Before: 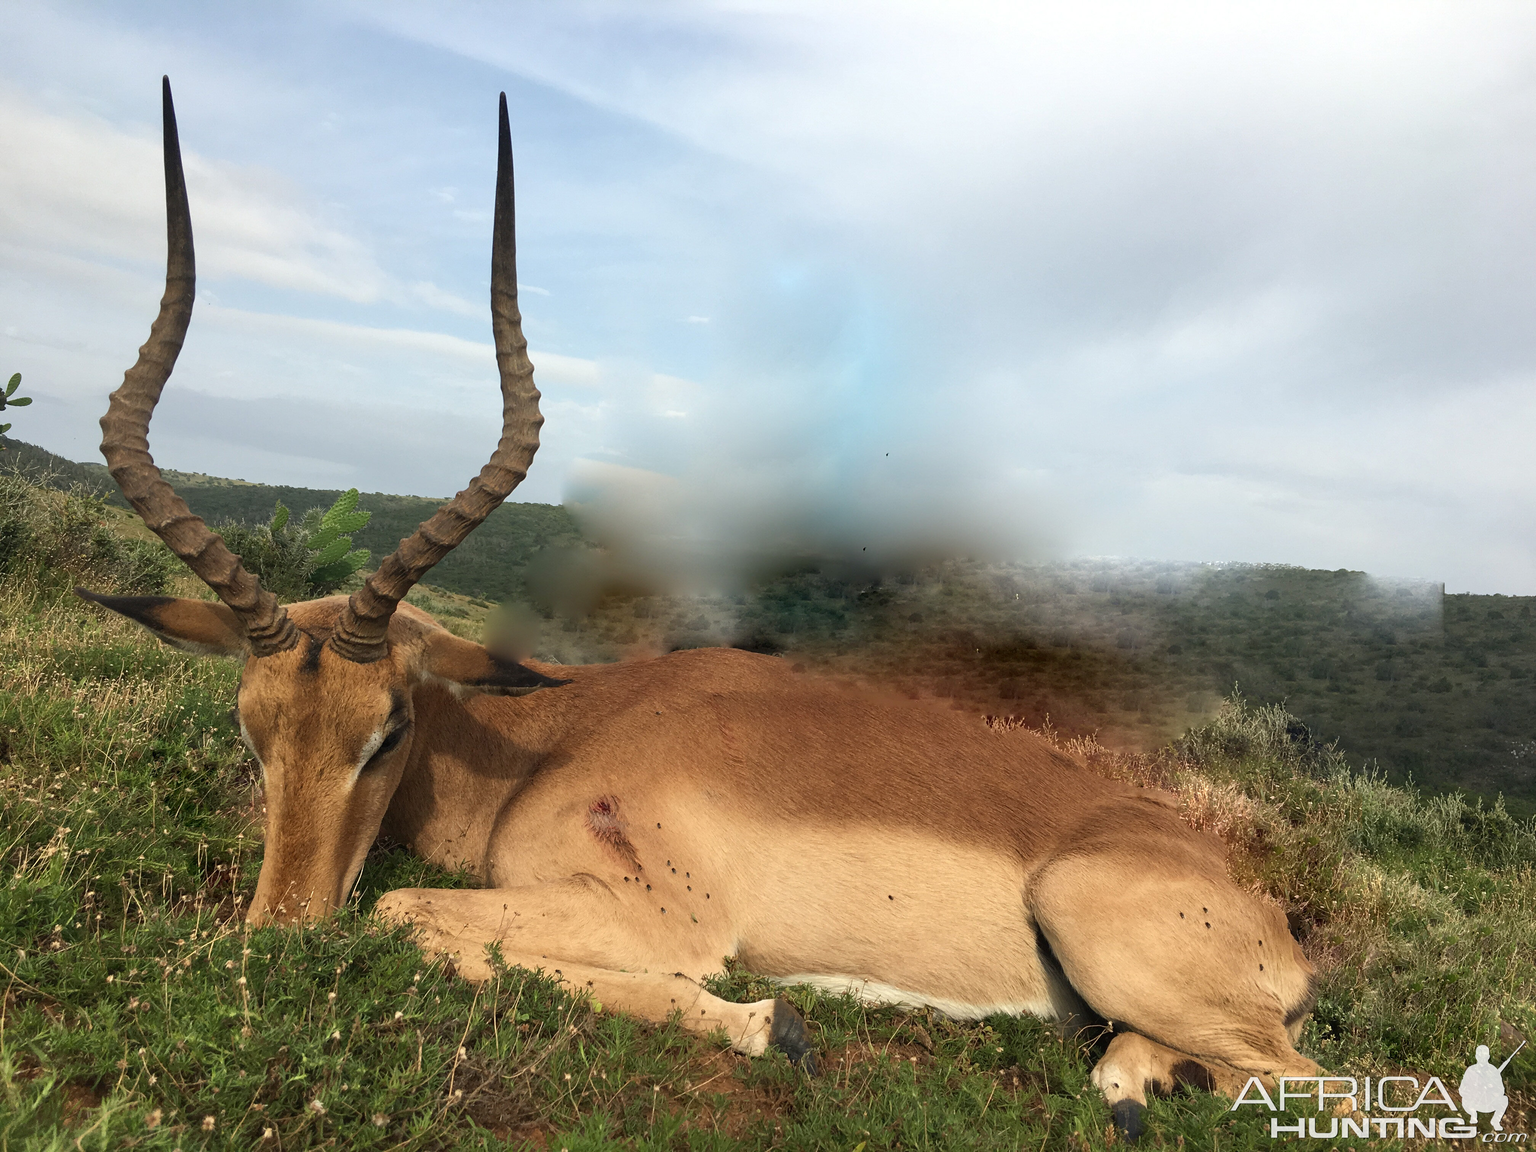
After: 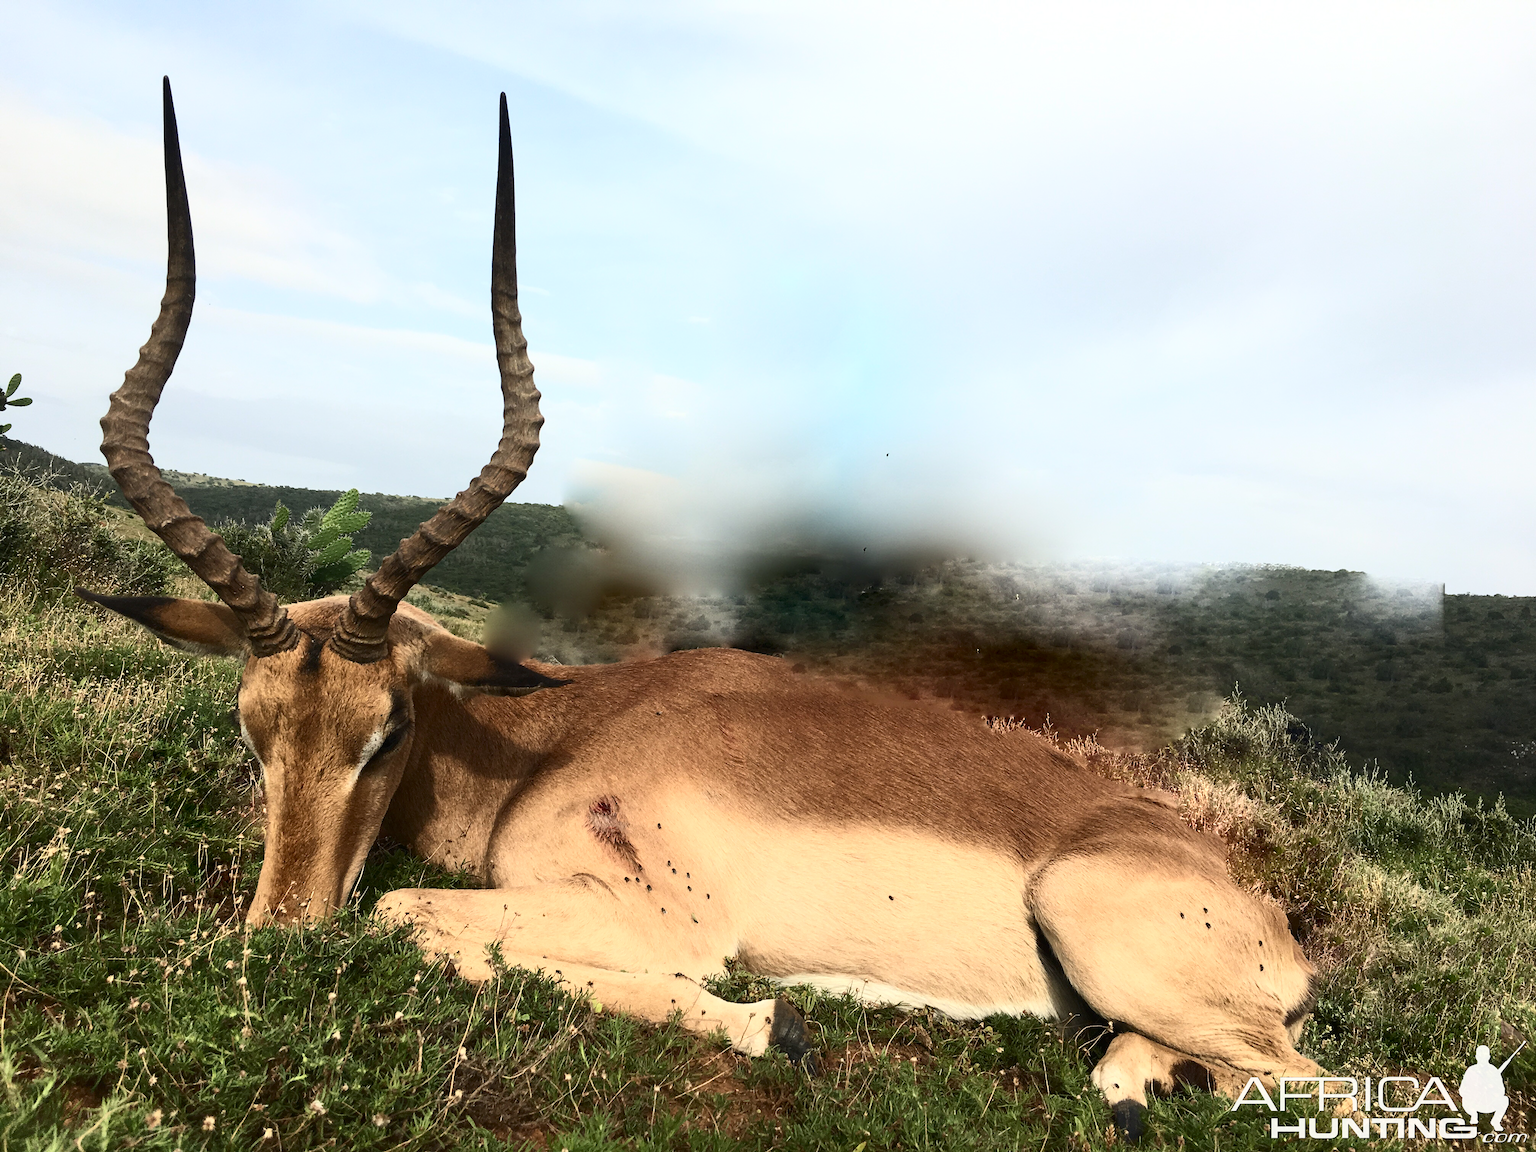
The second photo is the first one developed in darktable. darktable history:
contrast brightness saturation: contrast 0.389, brightness 0.109
